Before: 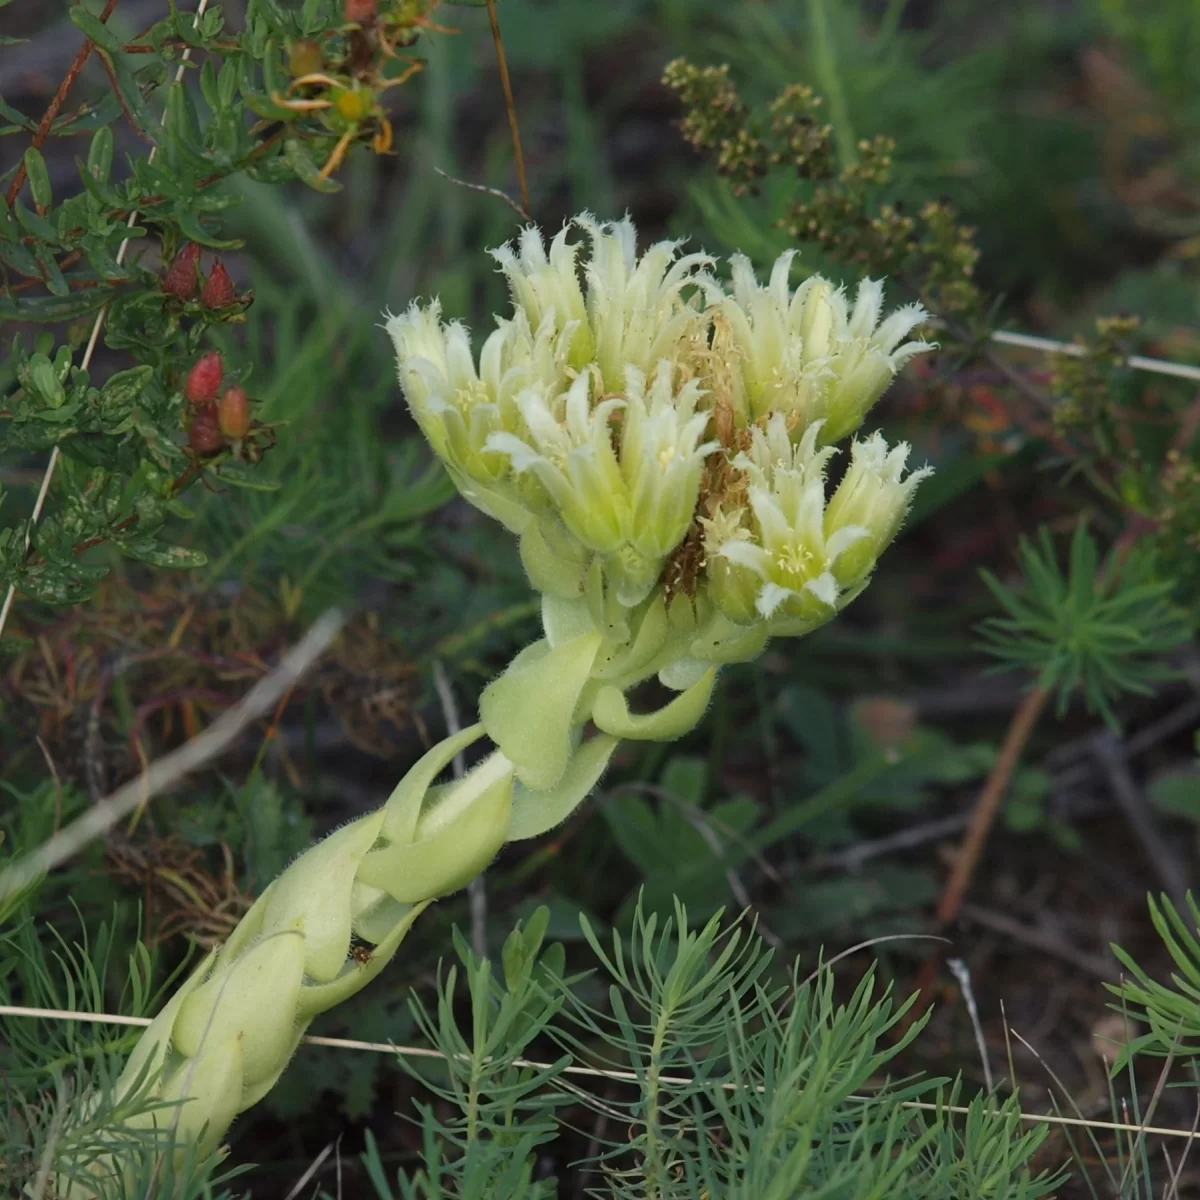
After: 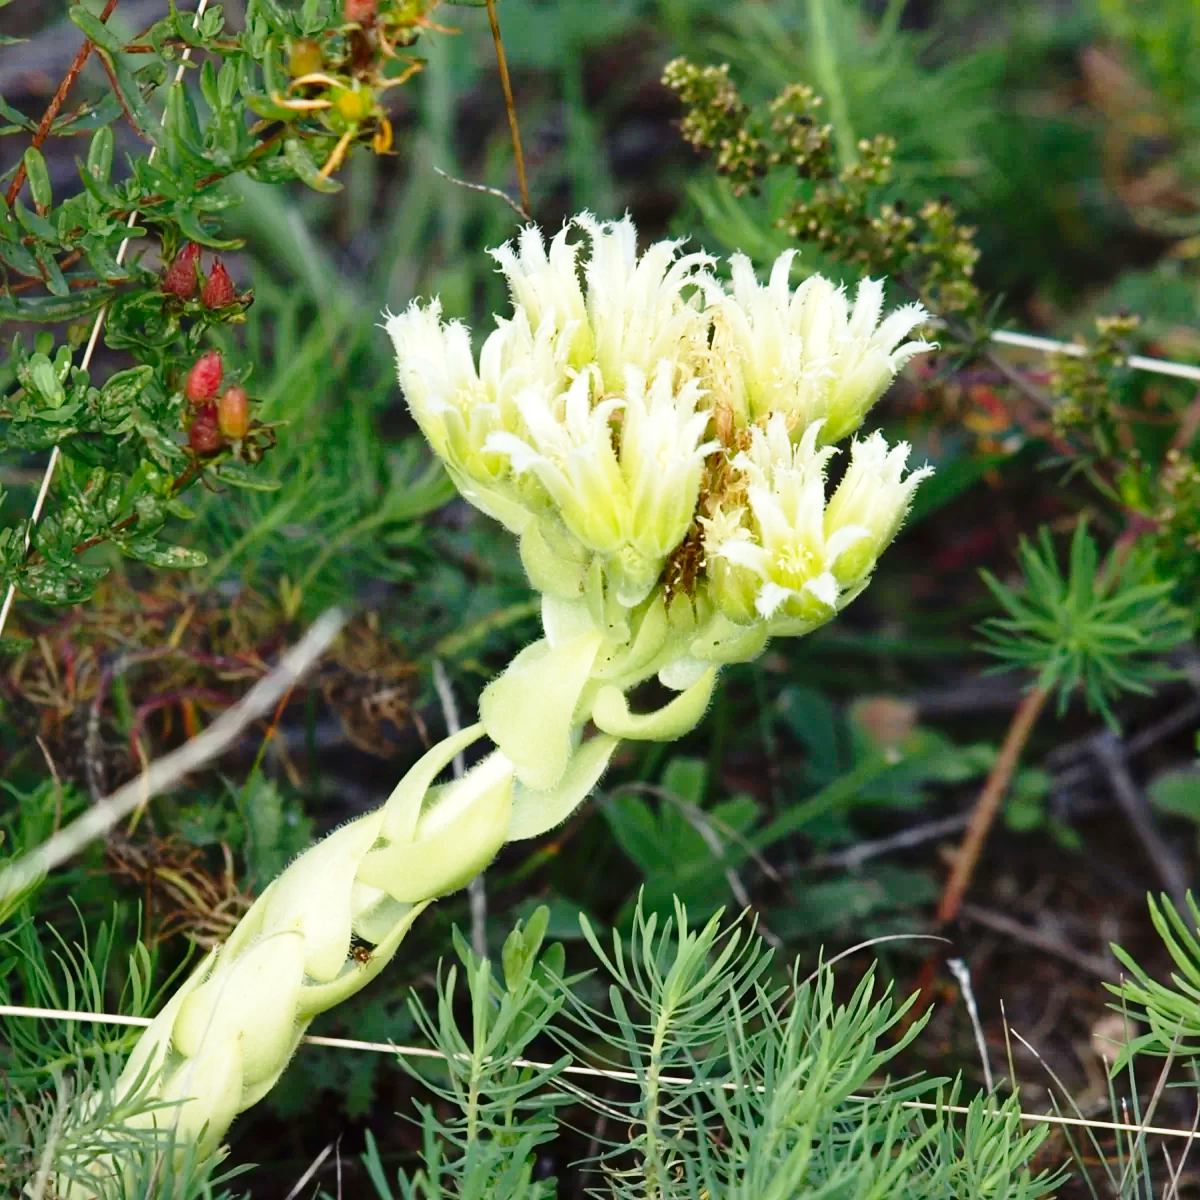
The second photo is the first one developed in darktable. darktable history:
contrast brightness saturation: contrast 0.066, brightness -0.135, saturation 0.063
exposure: black level correction 0, exposure 0.692 EV, compensate exposure bias true, compensate highlight preservation false
base curve: curves: ch0 [(0, 0) (0.028, 0.03) (0.121, 0.232) (0.46, 0.748) (0.859, 0.968) (1, 1)], preserve colors none
